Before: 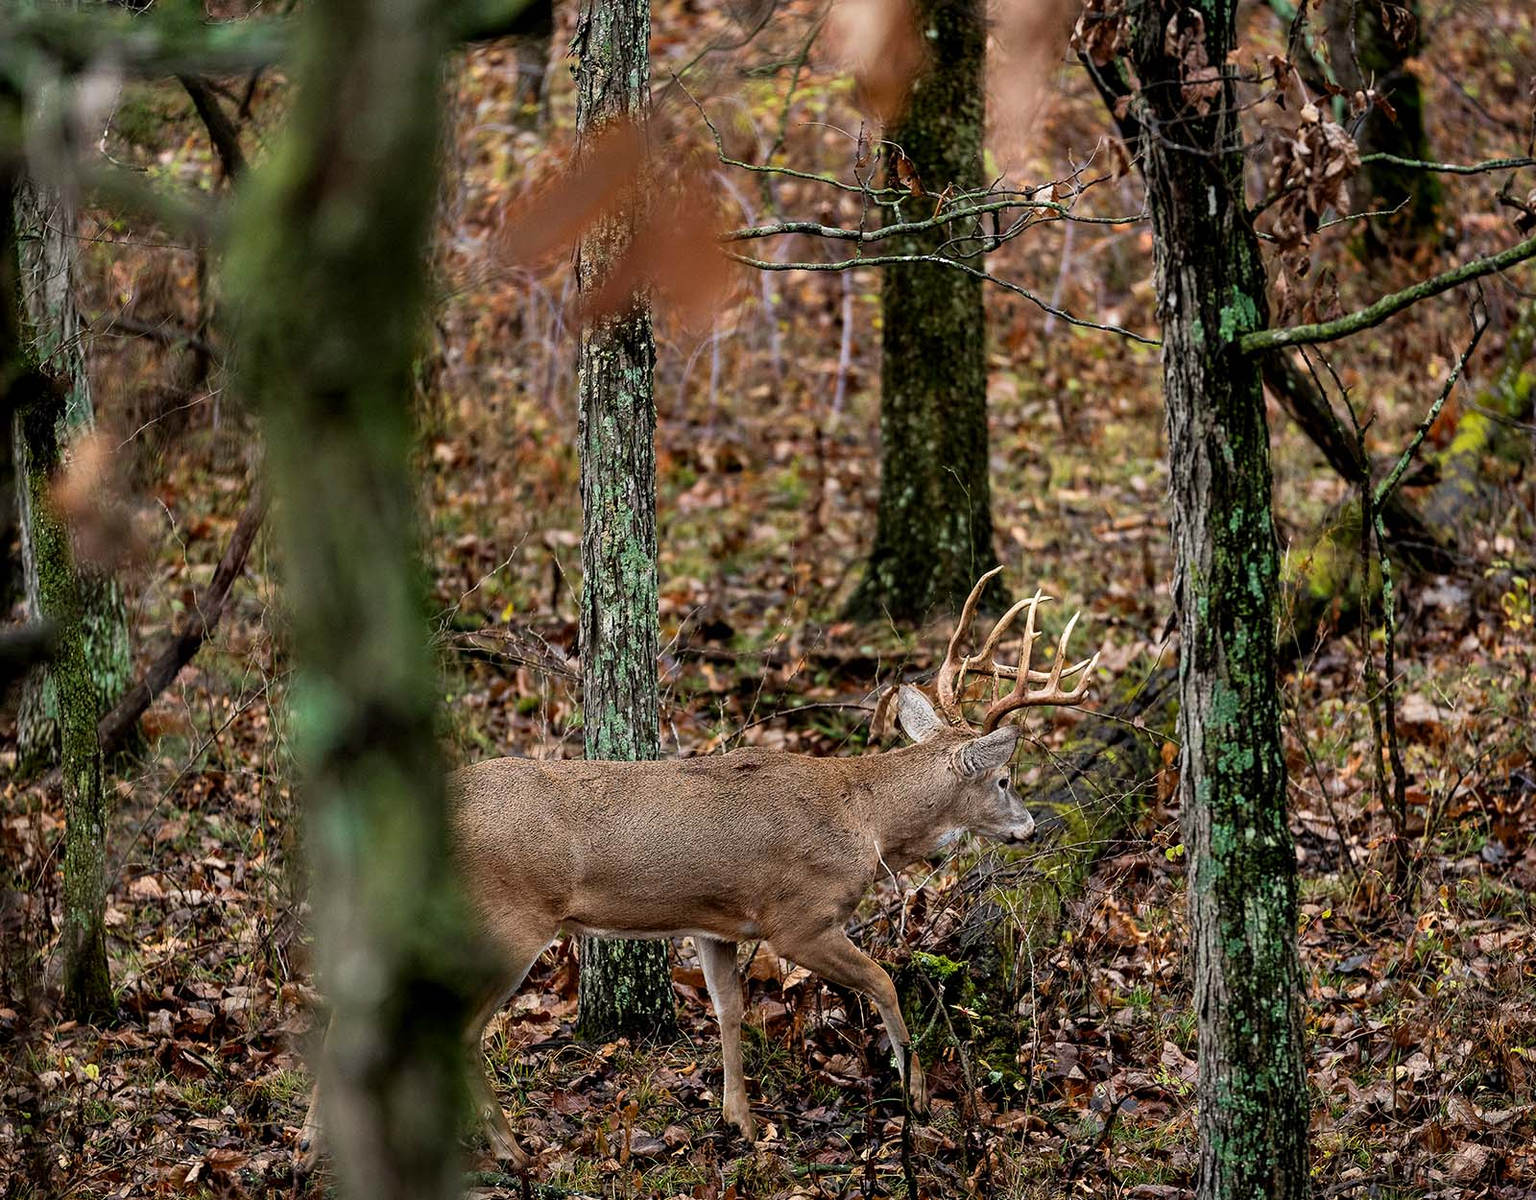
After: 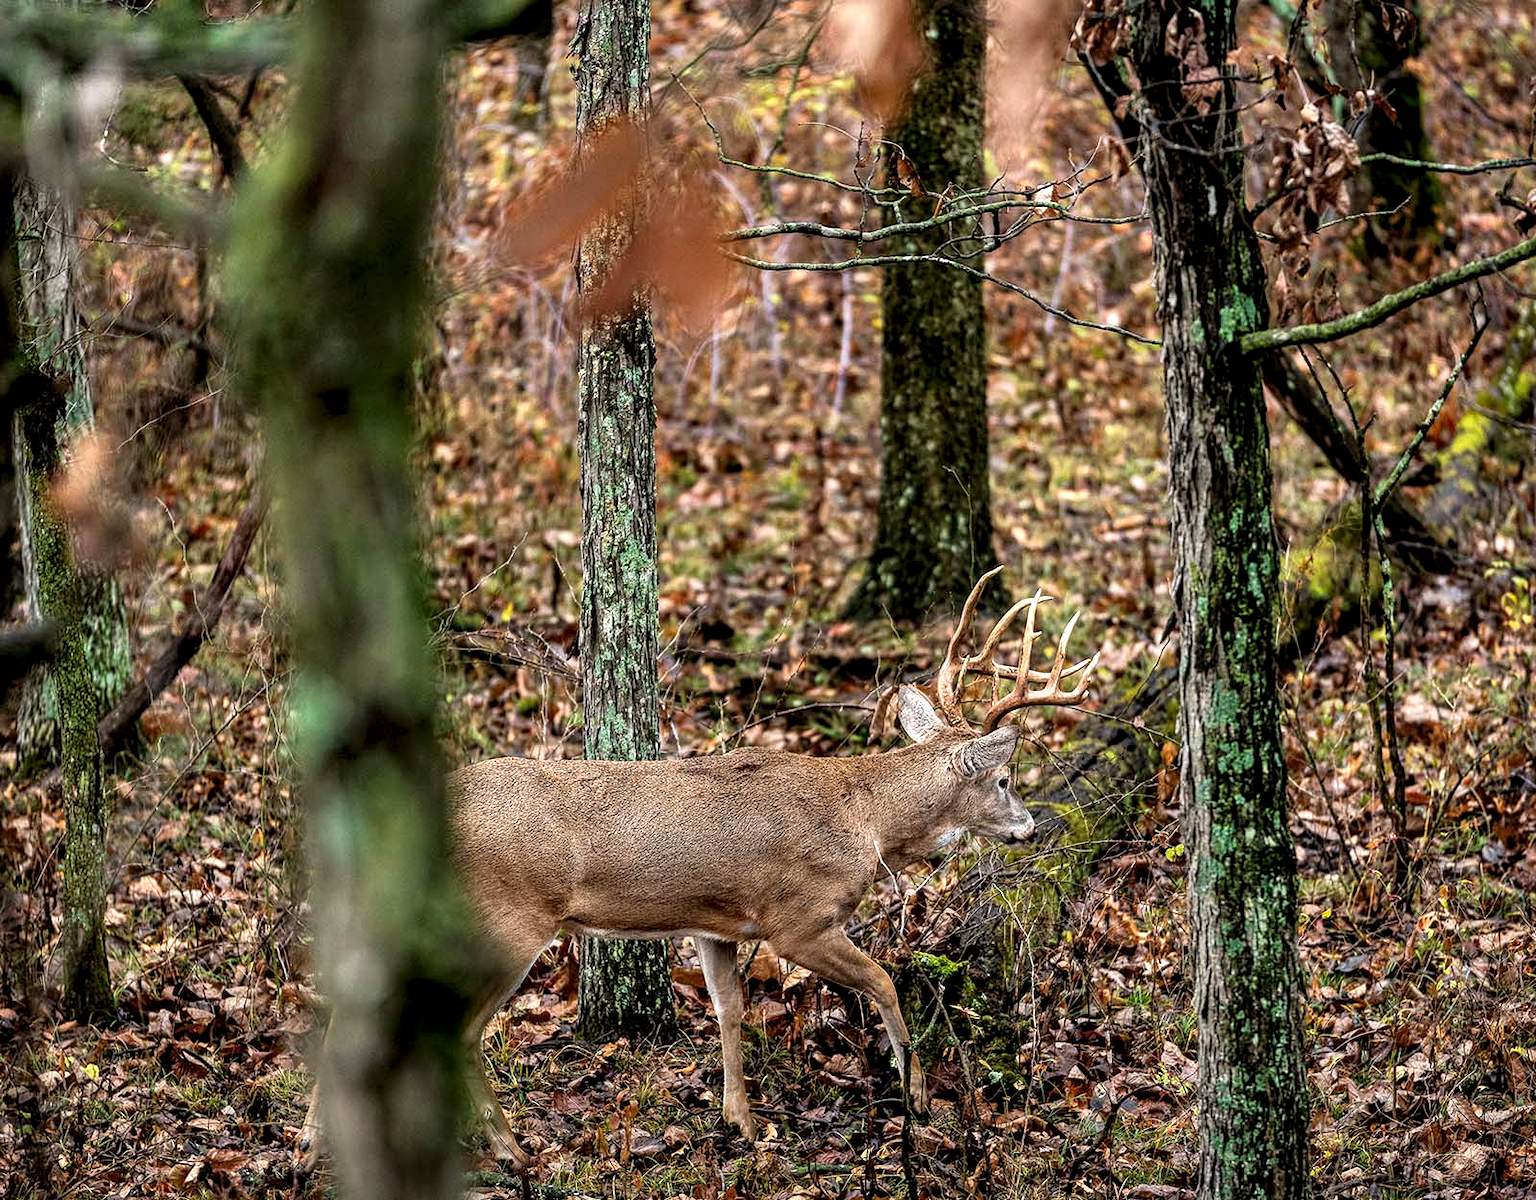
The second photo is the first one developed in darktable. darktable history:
exposure: black level correction 0, exposure 0.5 EV, compensate exposure bias true, compensate highlight preservation false
local contrast: detail 130%
